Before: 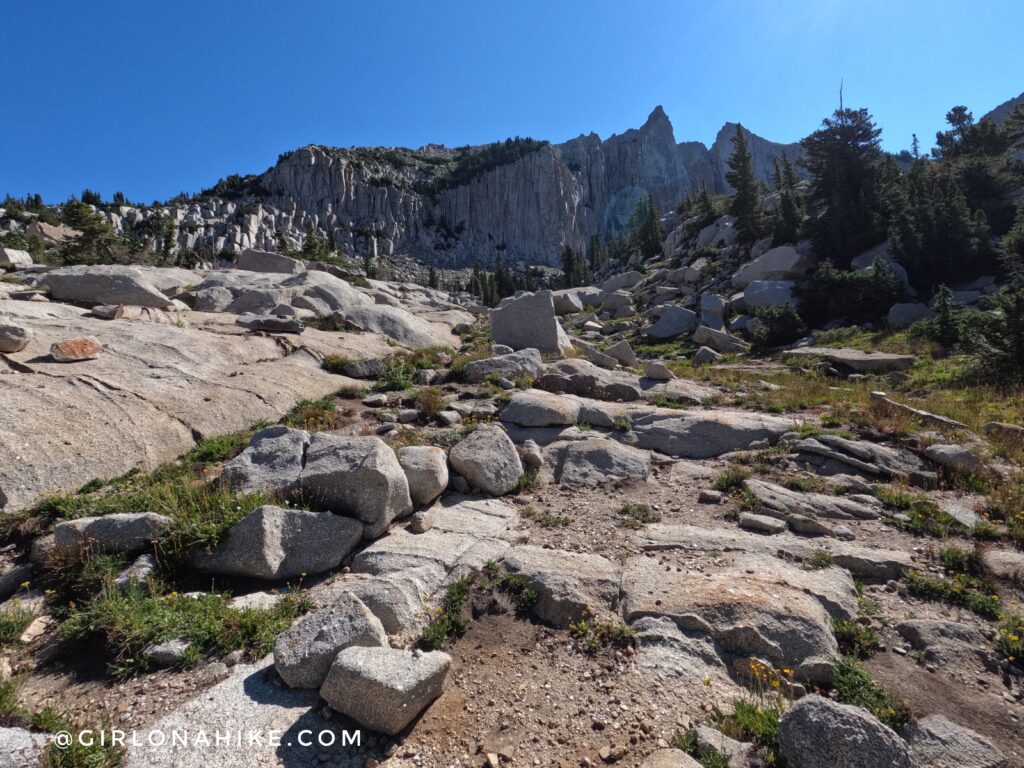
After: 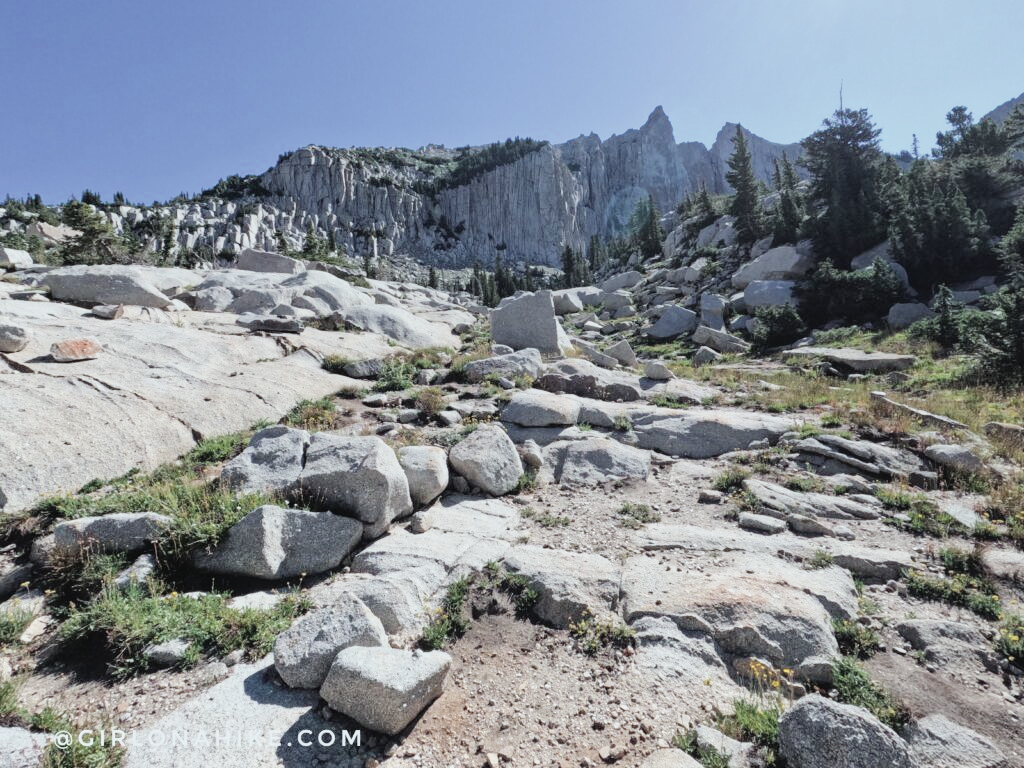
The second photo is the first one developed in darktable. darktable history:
color calibration: output R [0.948, 0.091, -0.04, 0], output G [-0.3, 1.384, -0.085, 0], output B [-0.108, 0.061, 1.08, 0], illuminant Planckian (black body), adaptation linear Bradford (ICC v4), x 0.364, y 0.367, temperature 4408.56 K
exposure: black level correction 0, exposure 1.385 EV, compensate highlight preservation false
contrast brightness saturation: contrast -0.059, saturation -0.416
filmic rgb: black relative exposure -7.65 EV, white relative exposure 4.56 EV, threshold 3 EV, hardness 3.61, contrast 1.057, enable highlight reconstruction true
